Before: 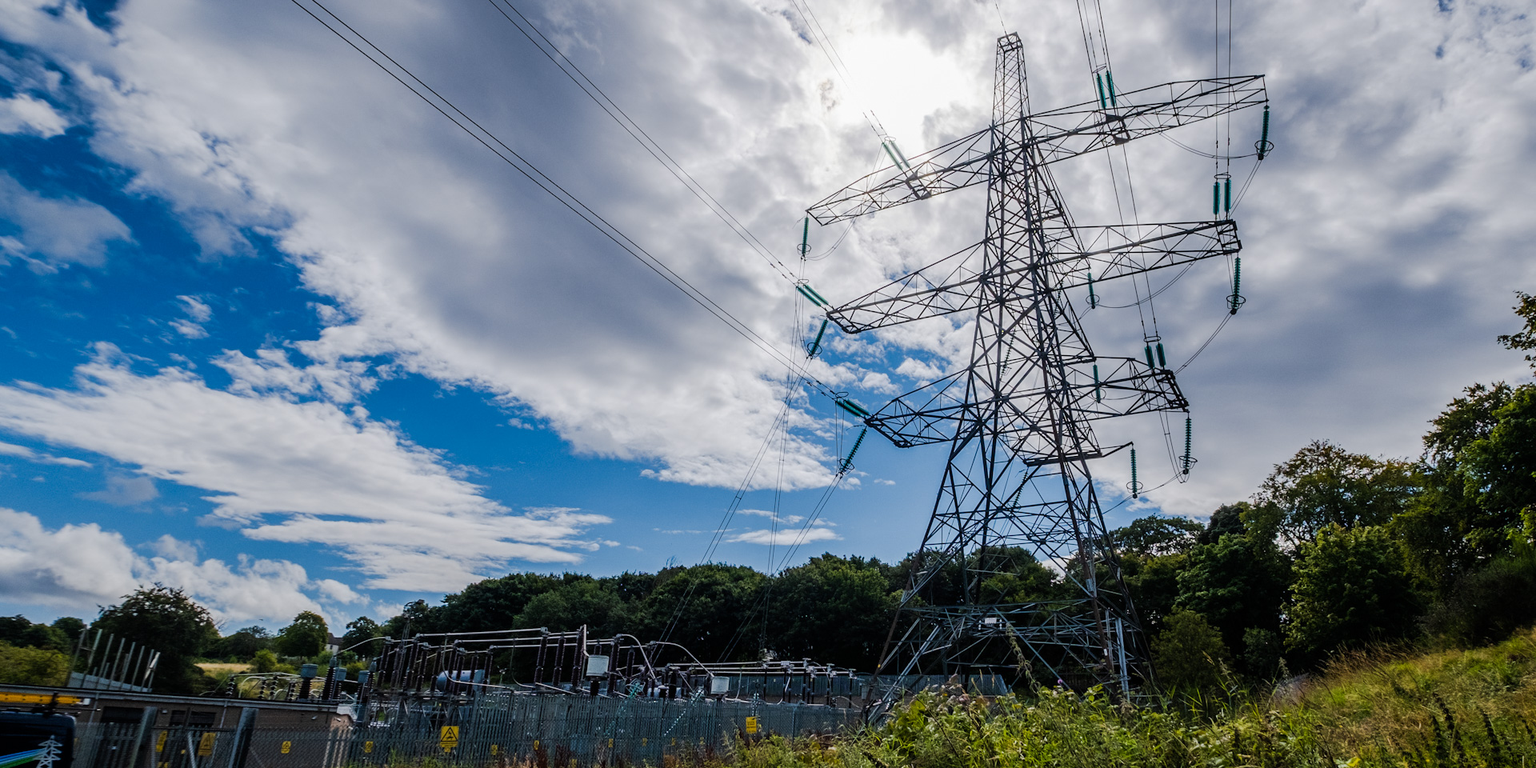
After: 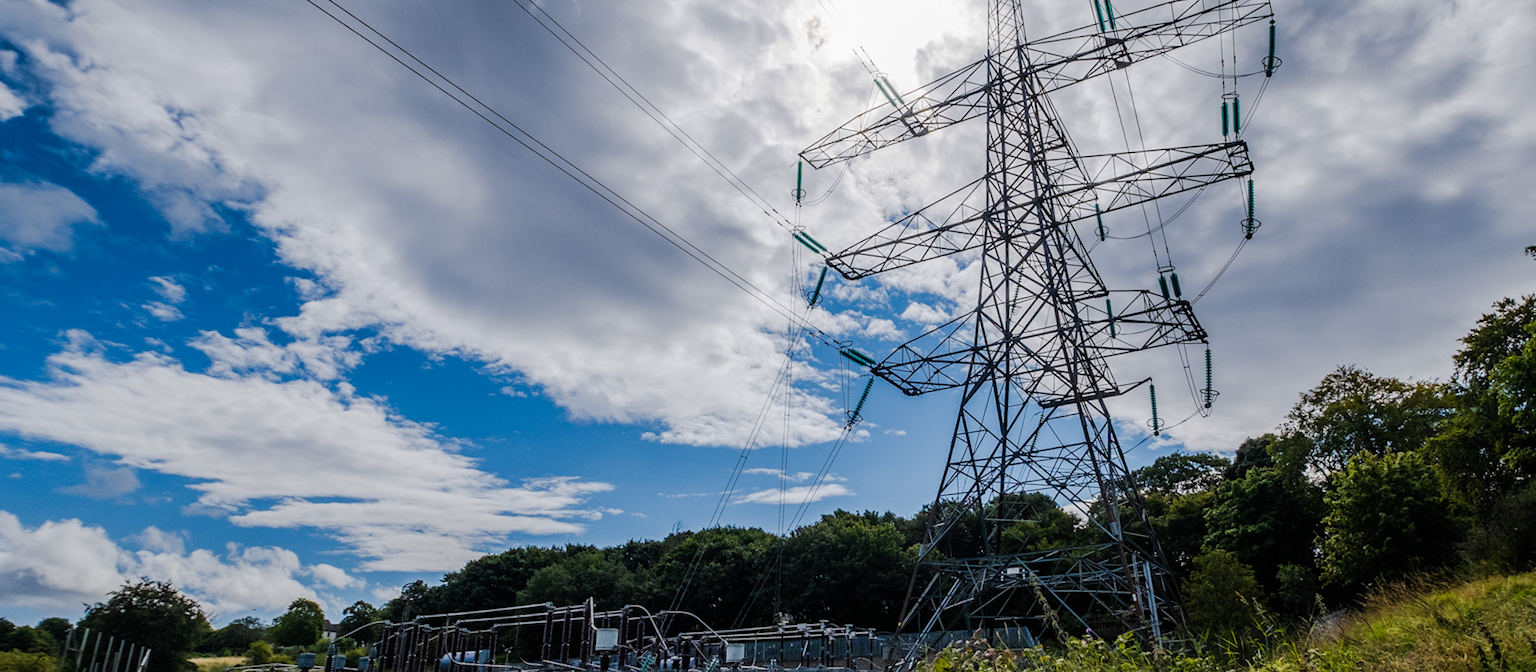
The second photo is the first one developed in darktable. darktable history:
crop and rotate: top 5.609%, bottom 5.609%
rotate and perspective: rotation -3°, crop left 0.031, crop right 0.968, crop top 0.07, crop bottom 0.93
